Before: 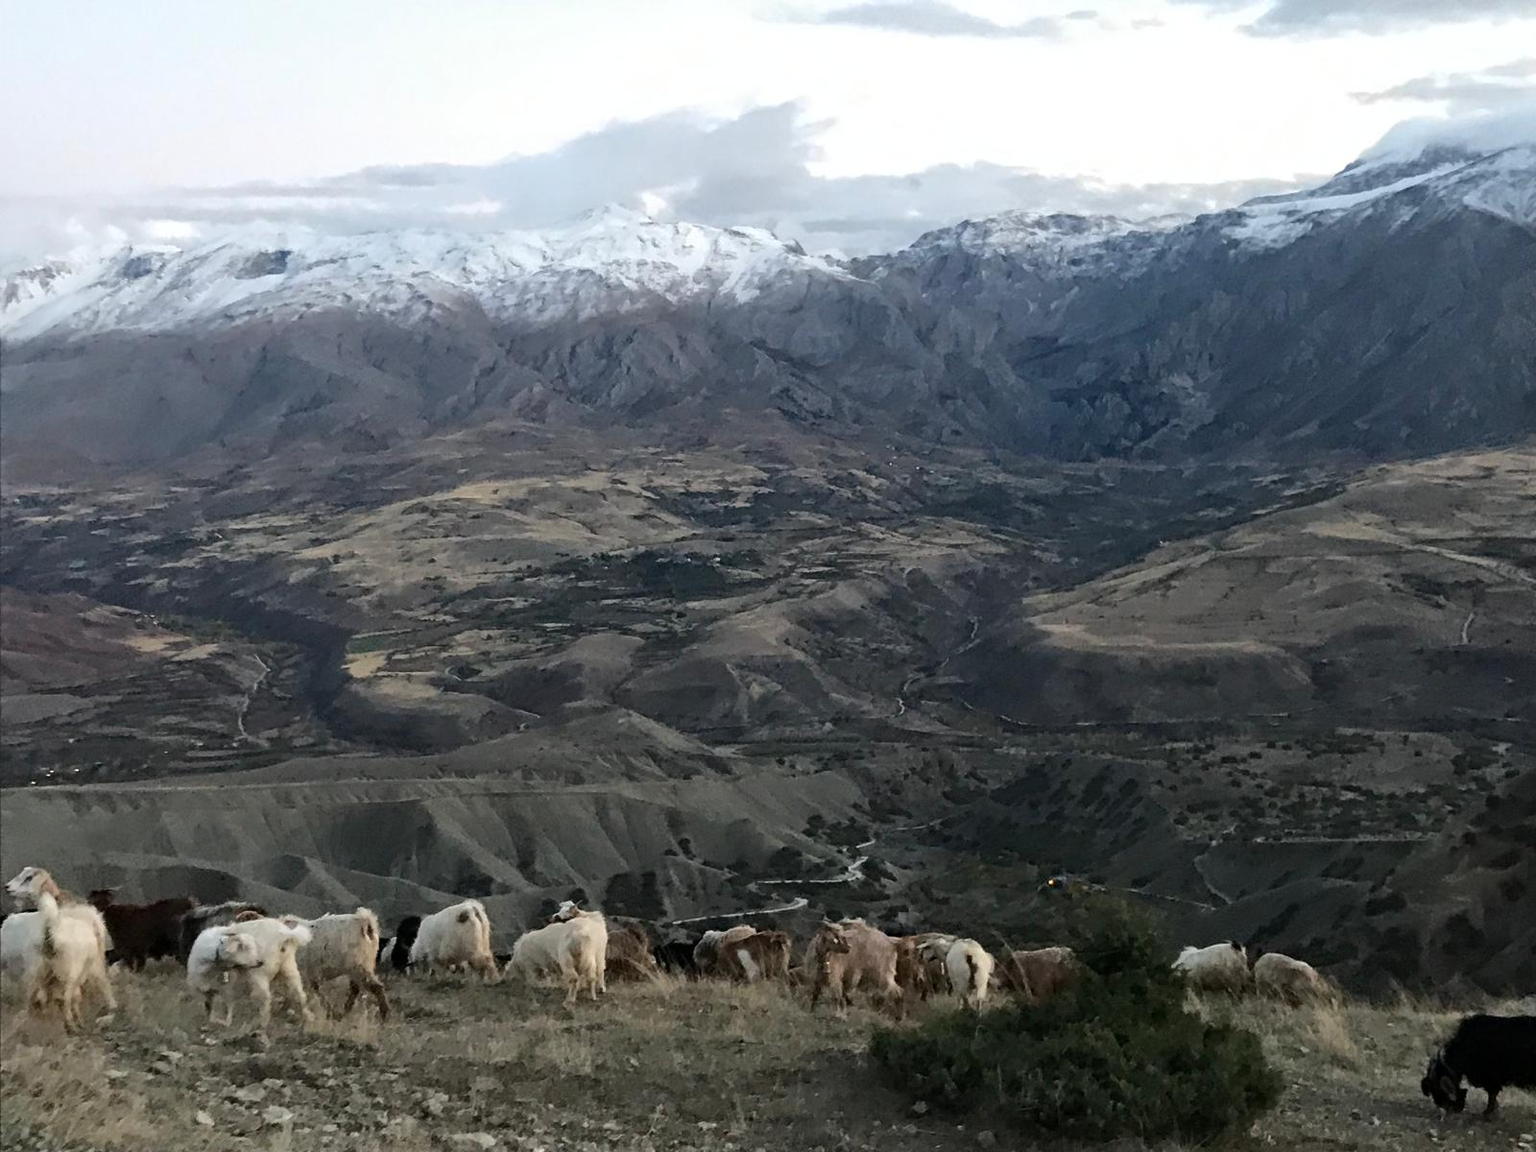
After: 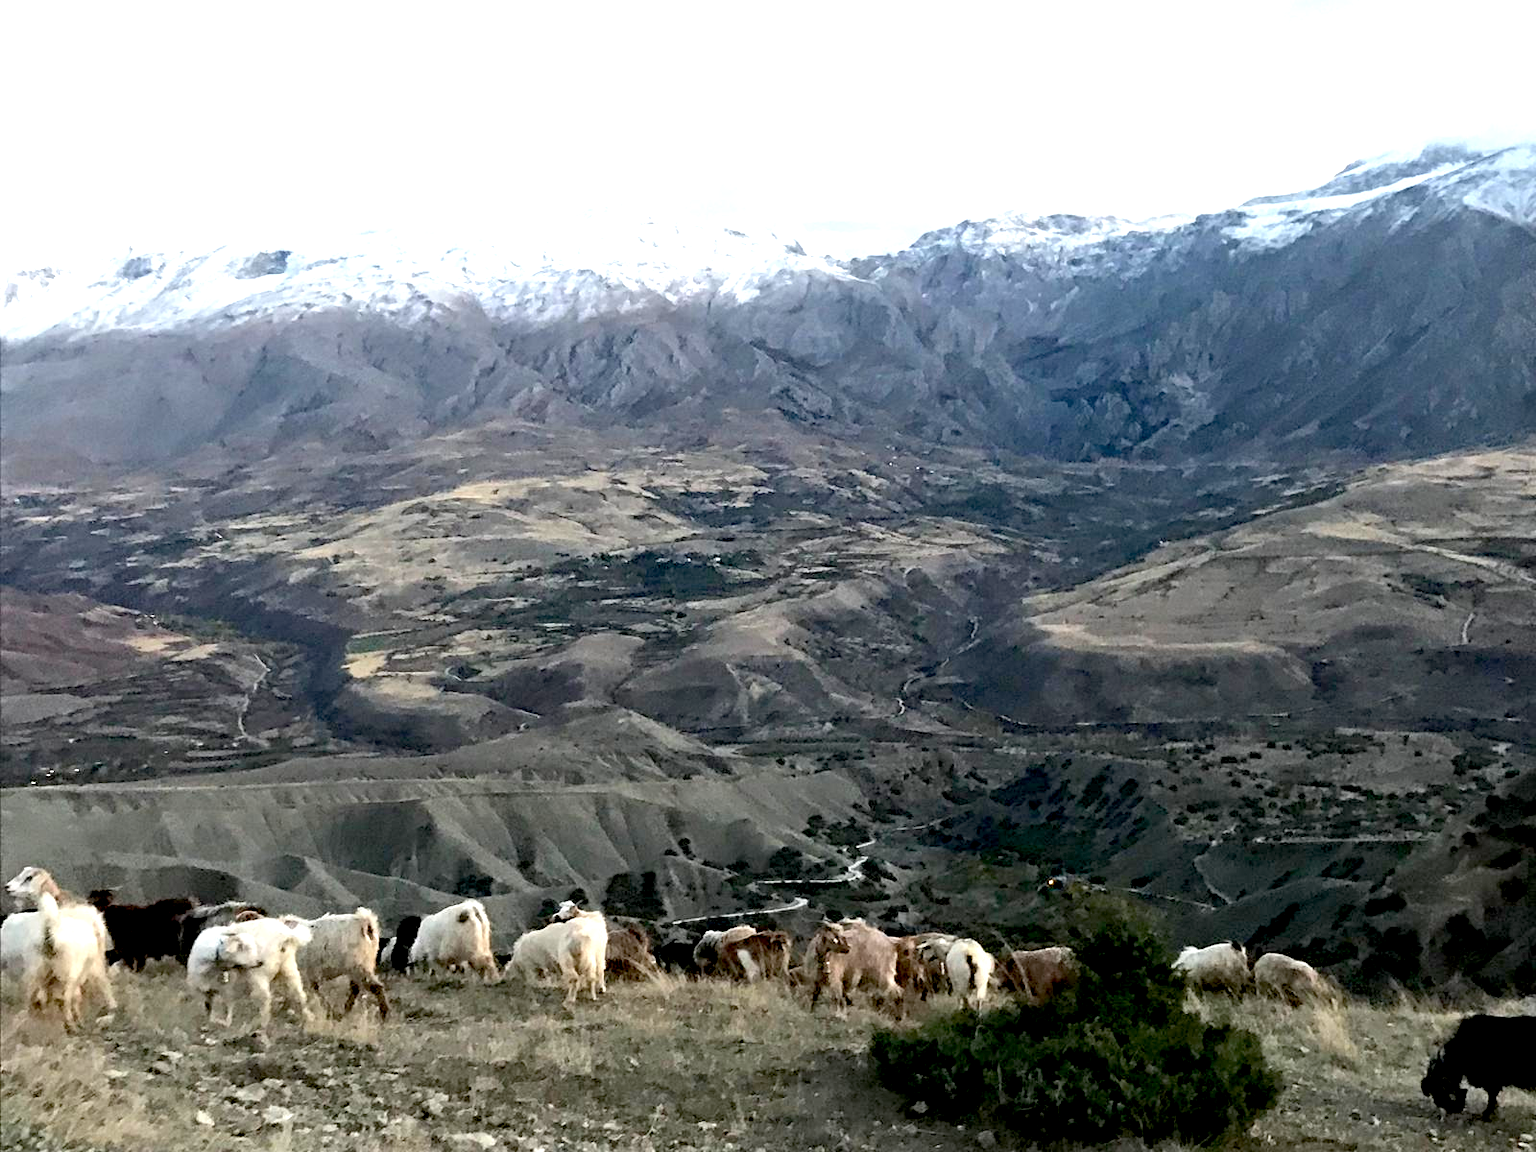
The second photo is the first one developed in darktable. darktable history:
white balance: emerald 1
exposure: black level correction 0.011, exposure 1.088 EV, compensate exposure bias true, compensate highlight preservation false
